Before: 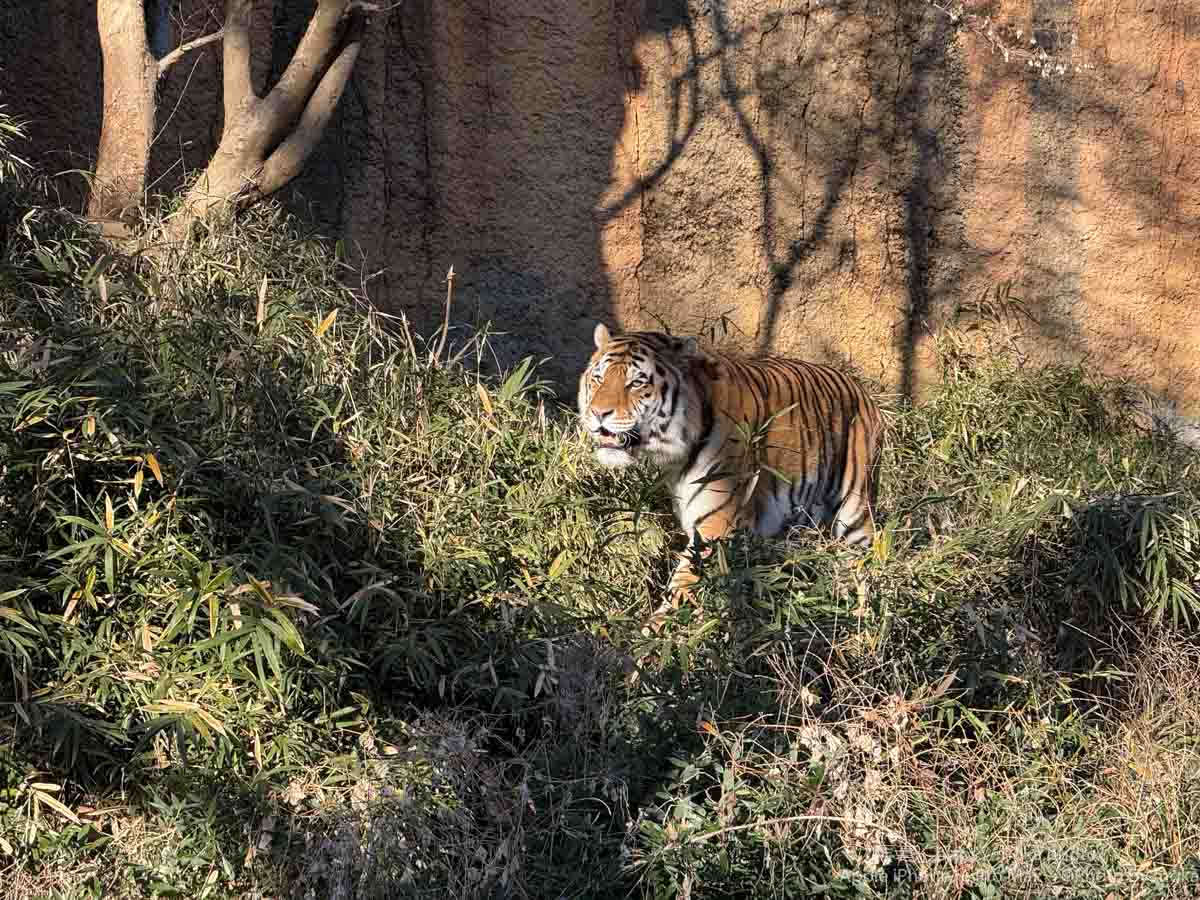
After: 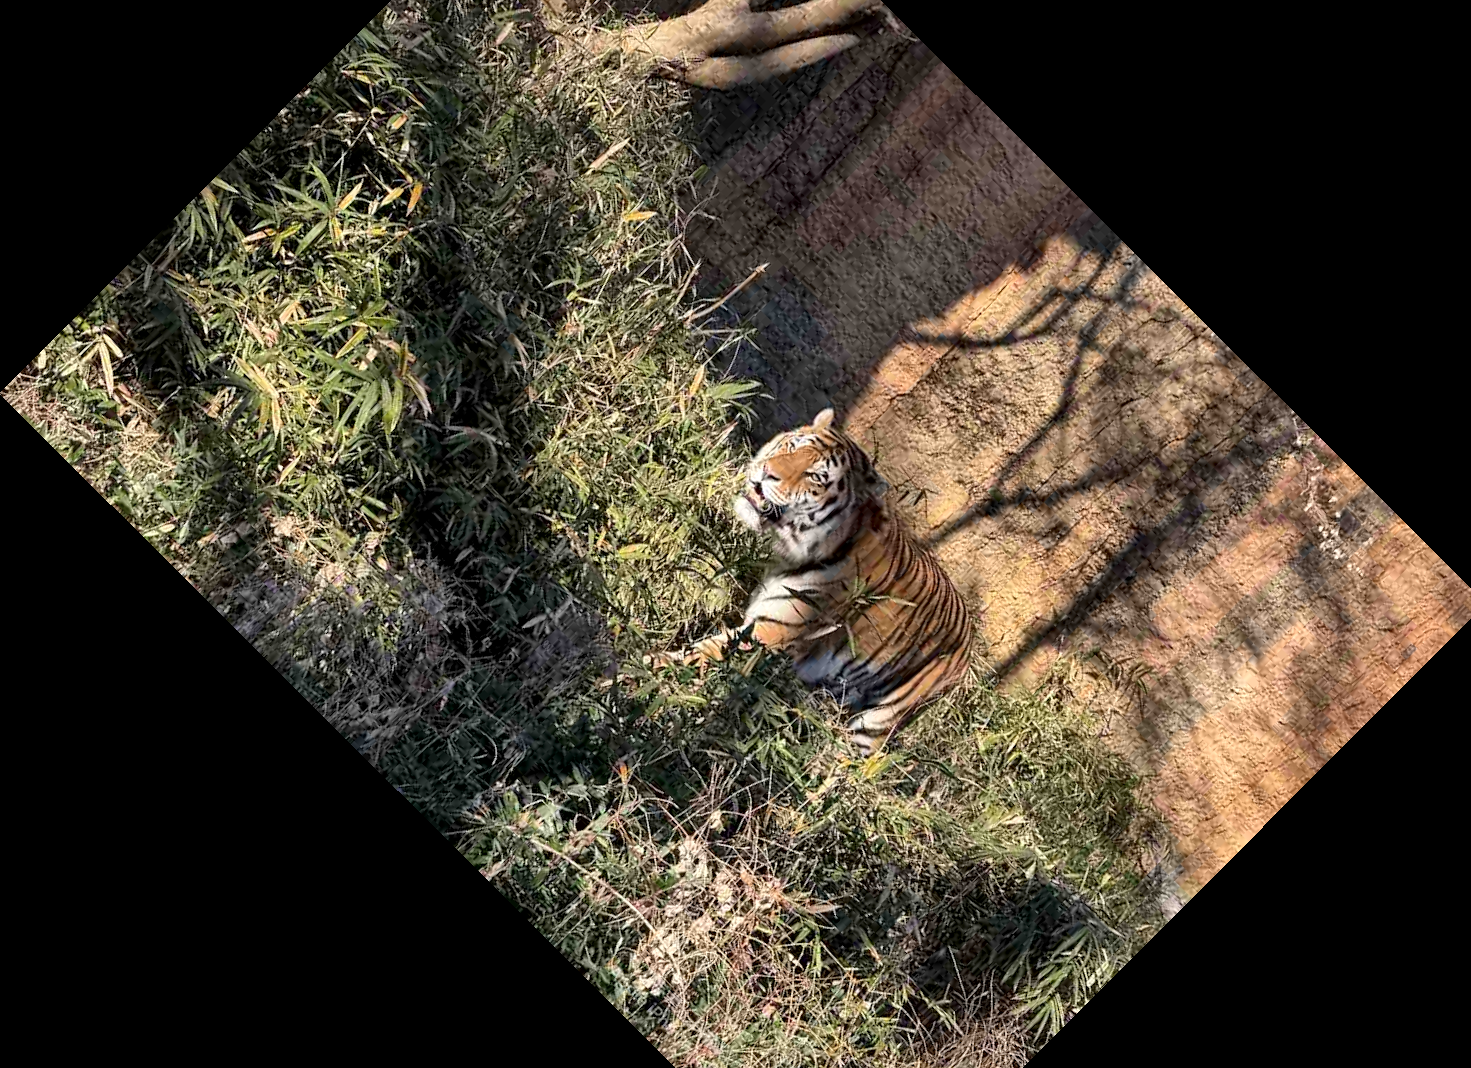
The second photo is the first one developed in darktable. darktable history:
crop and rotate: angle -44.9°, top 16.424%, right 0.925%, bottom 11.598%
local contrast: mode bilateral grid, contrast 19, coarseness 50, detail 148%, midtone range 0.2
